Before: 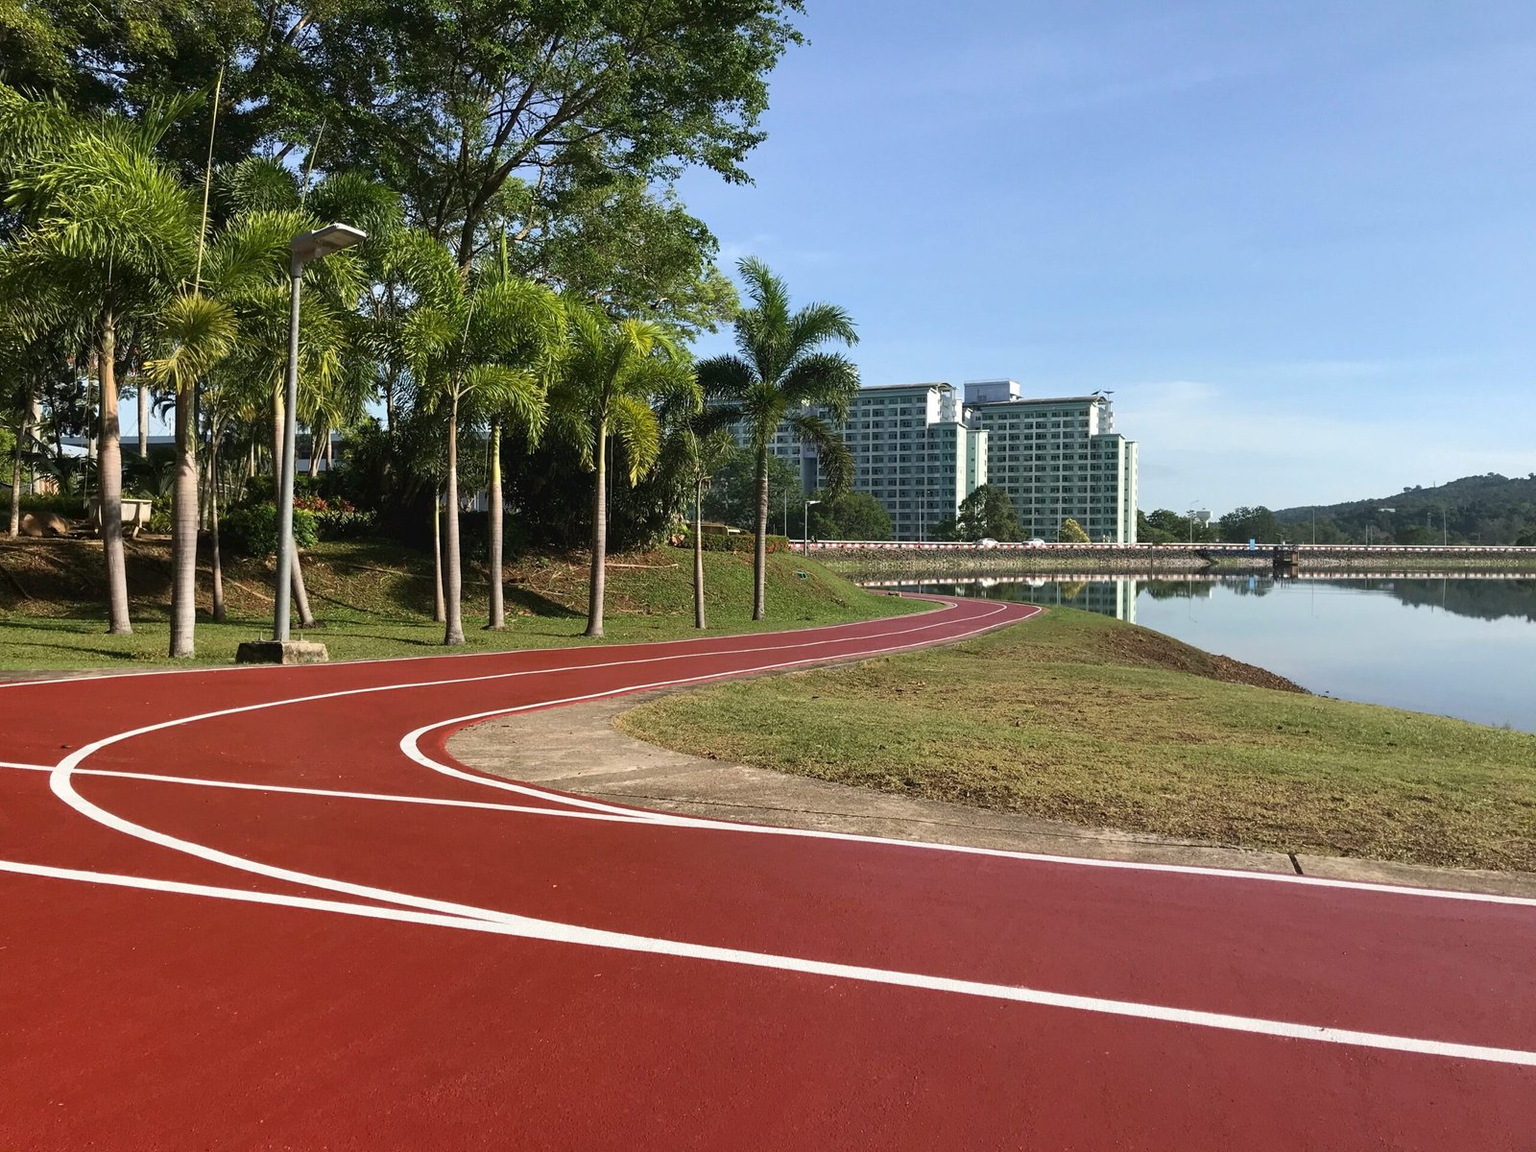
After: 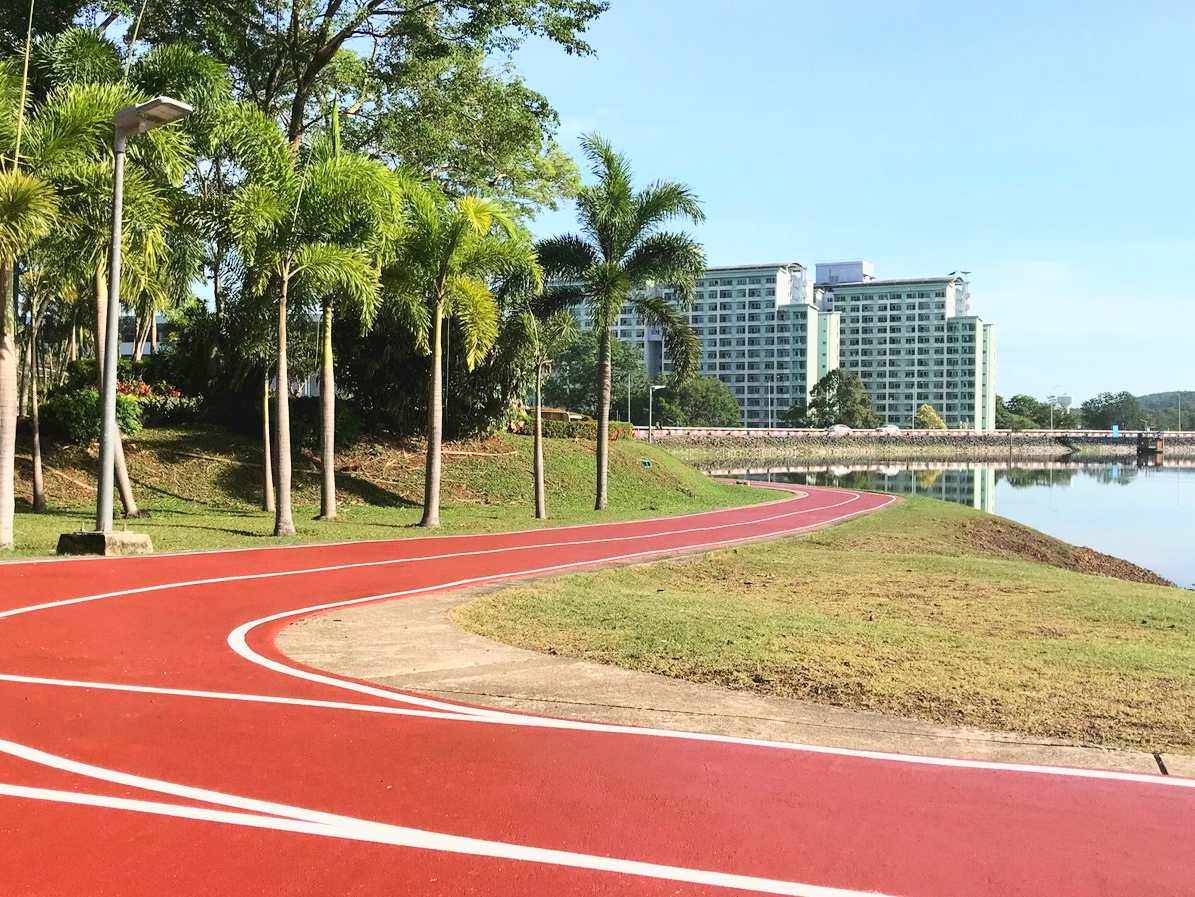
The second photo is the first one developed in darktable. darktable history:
crop and rotate: left 11.831%, top 11.346%, right 13.429%, bottom 13.899%
base curve: curves: ch0 [(0, 0) (0.025, 0.046) (0.112, 0.277) (0.467, 0.74) (0.814, 0.929) (1, 0.942)]
